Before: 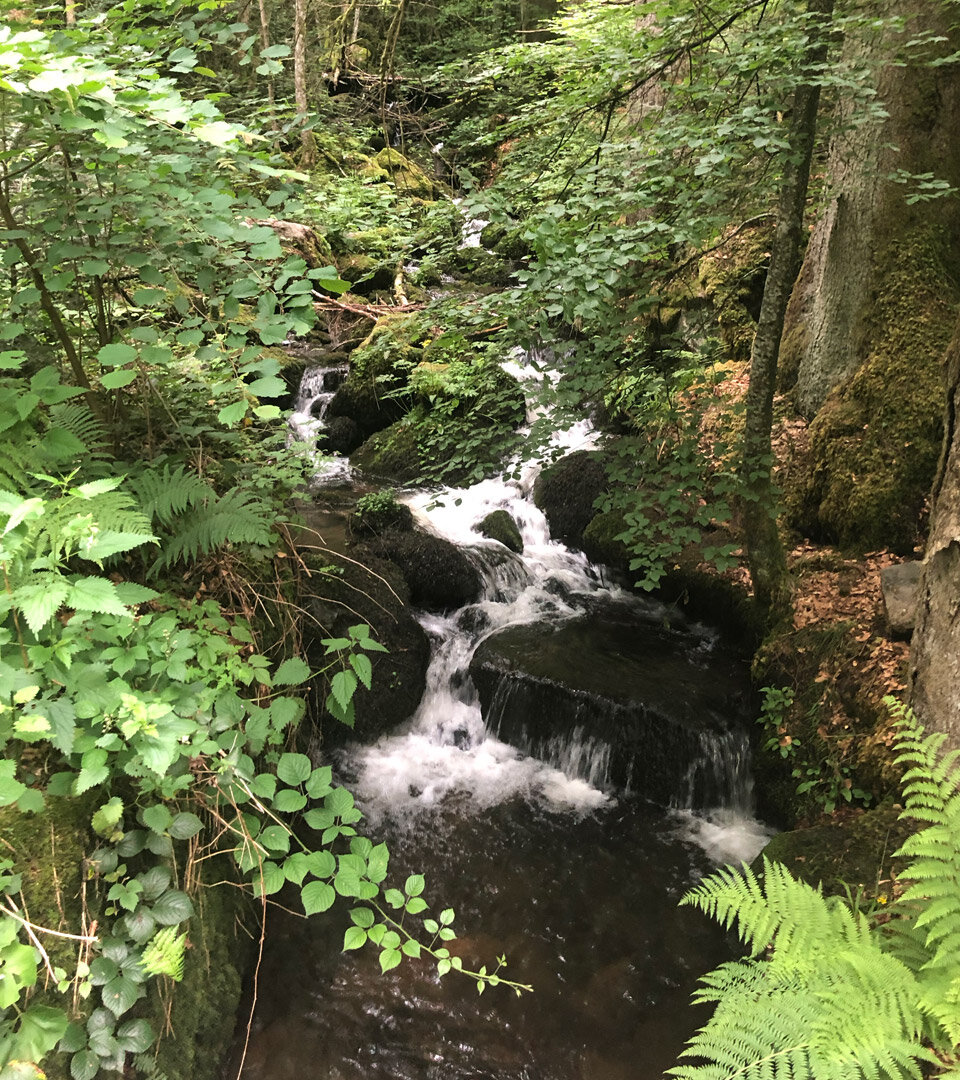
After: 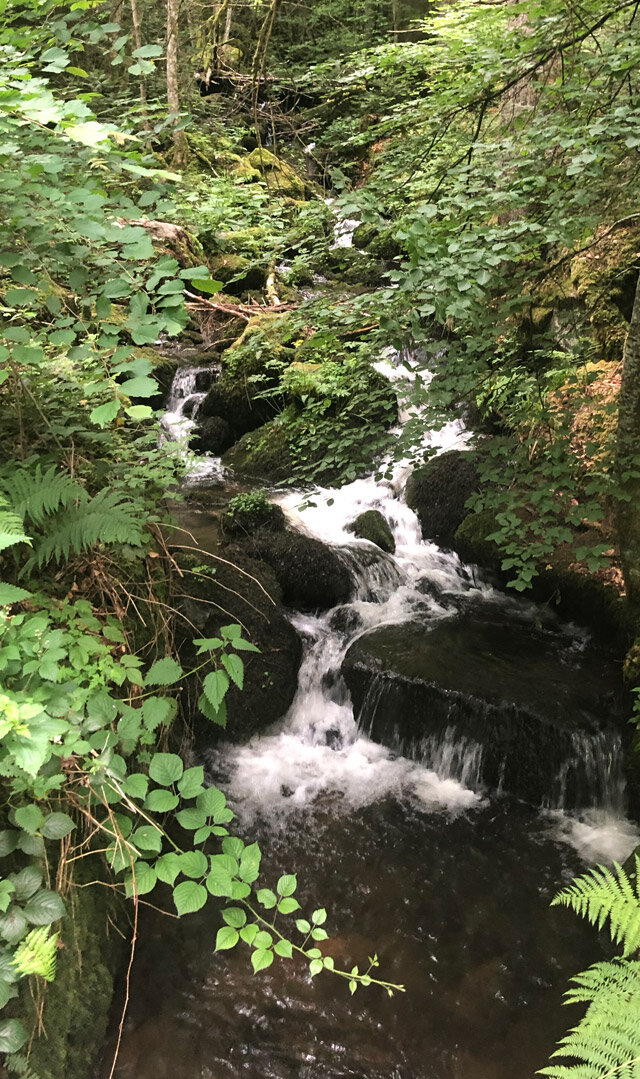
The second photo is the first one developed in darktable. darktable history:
crop and rotate: left 13.381%, right 19.922%
